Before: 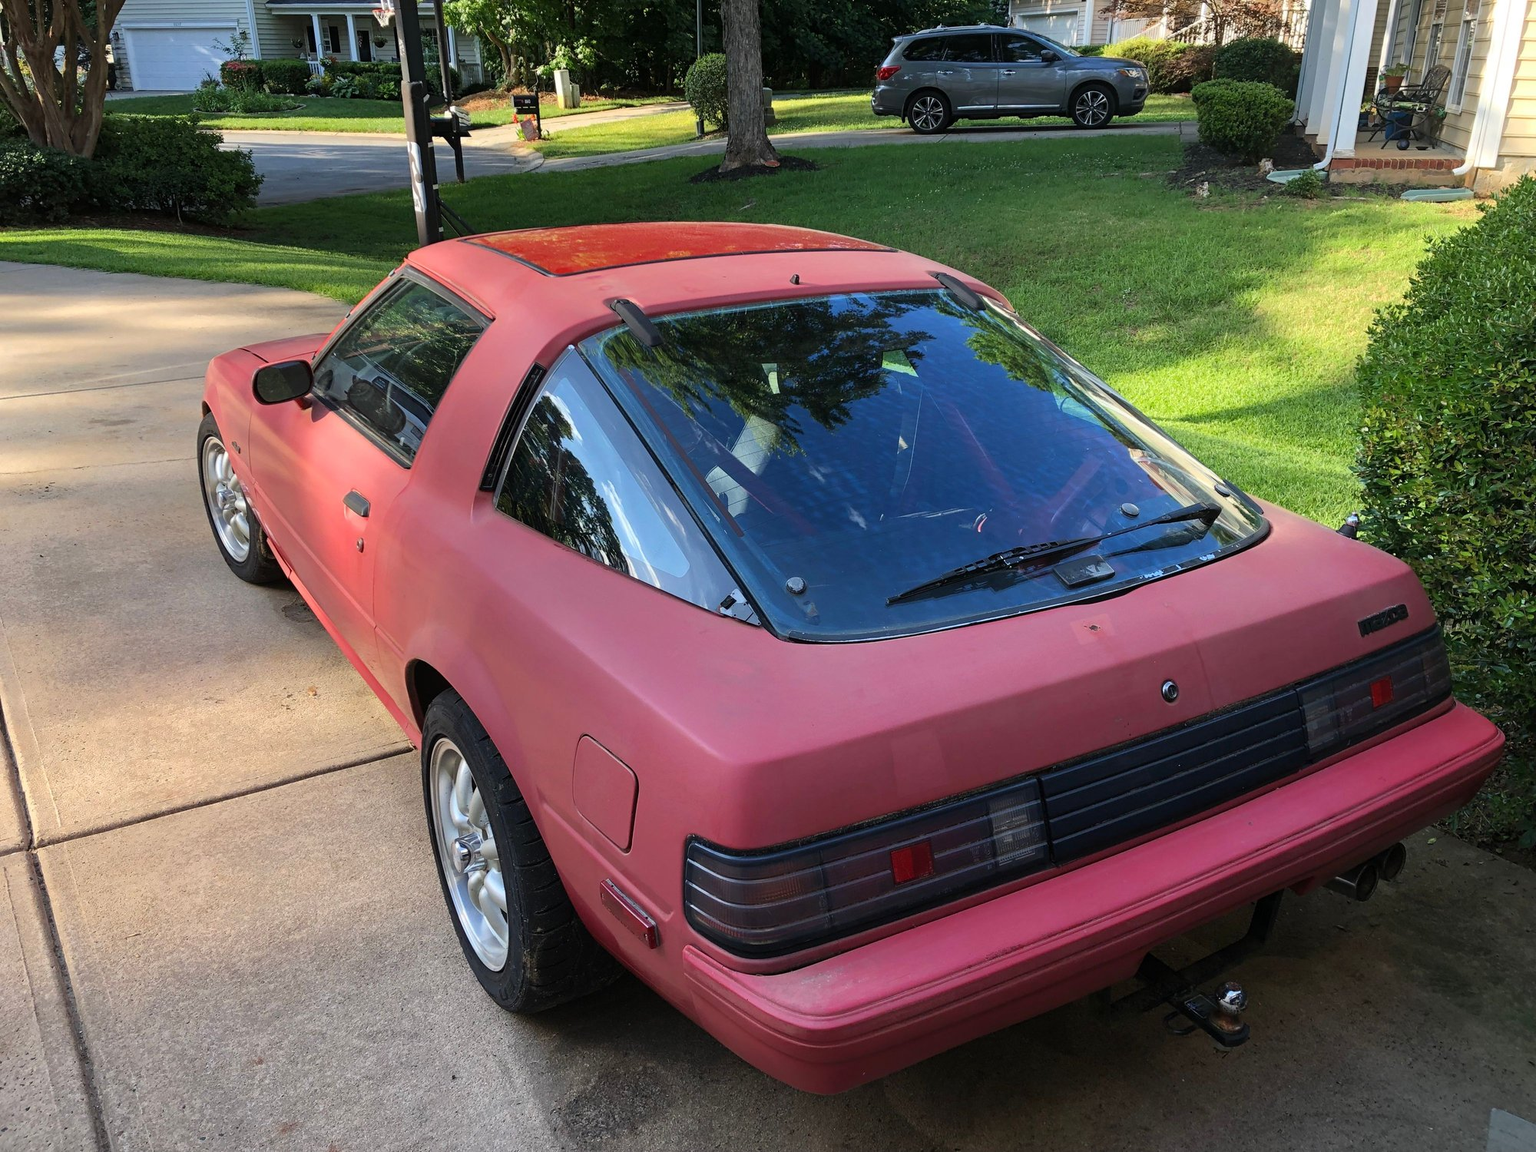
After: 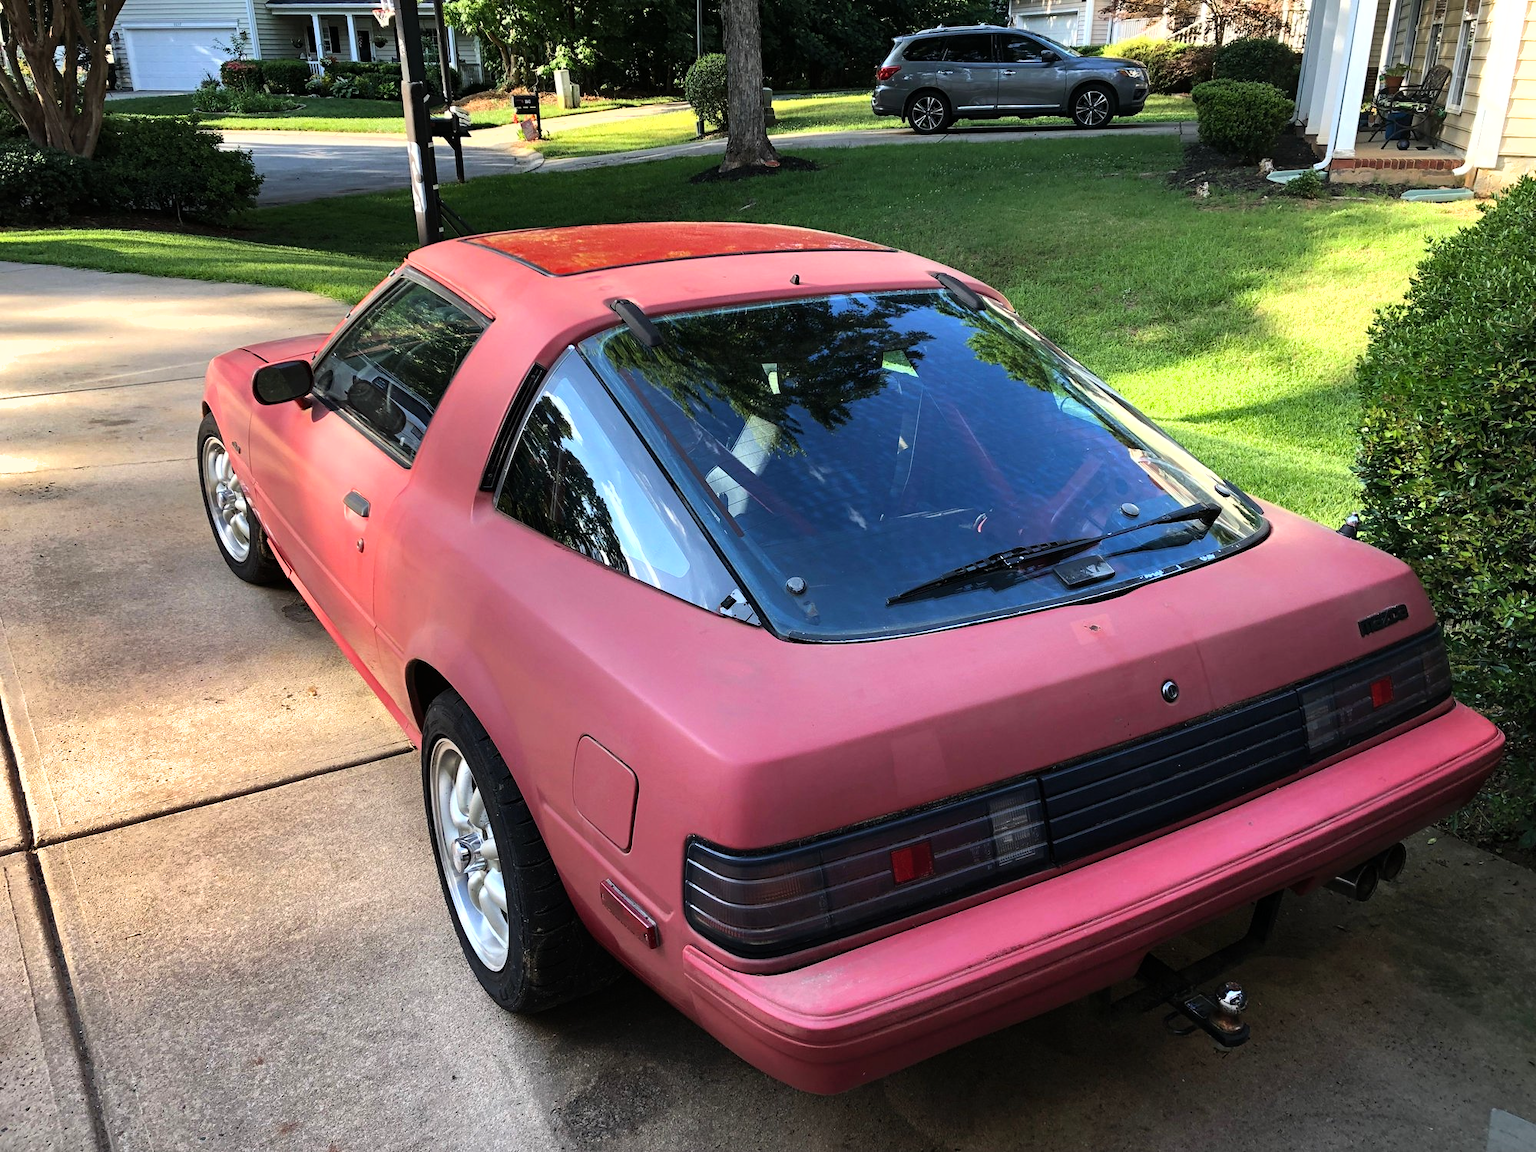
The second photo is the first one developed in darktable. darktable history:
shadows and highlights: radius 116.03, shadows 41.55, highlights -61.73, soften with gaussian
tone equalizer: -8 EV -0.782 EV, -7 EV -0.738 EV, -6 EV -0.603 EV, -5 EV -0.417 EV, -3 EV 0.404 EV, -2 EV 0.6 EV, -1 EV 0.693 EV, +0 EV 0.737 EV, smoothing diameter 2.07%, edges refinement/feathering 22.59, mask exposure compensation -1.57 EV, filter diffusion 5
contrast equalizer: y [[0.5, 0.488, 0.462, 0.461, 0.491, 0.5], [0.5 ×6], [0.5 ×6], [0 ×6], [0 ×6]], mix -0.183
